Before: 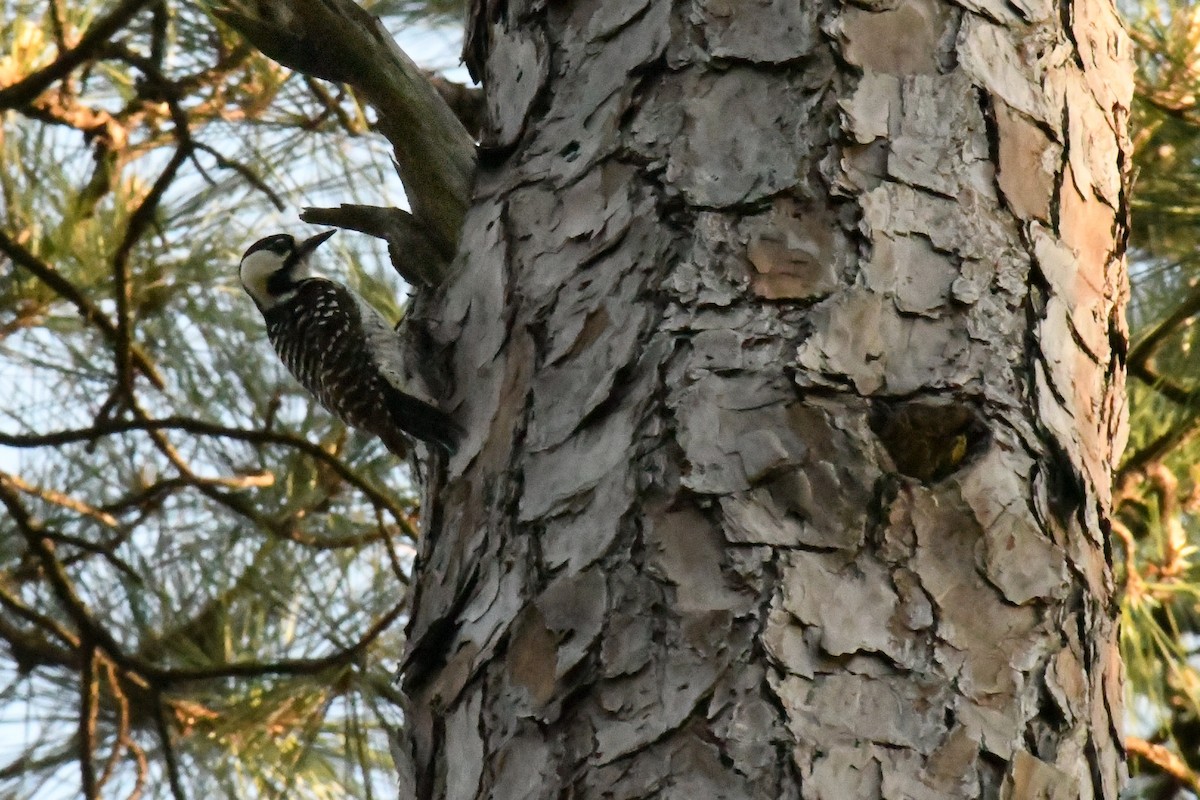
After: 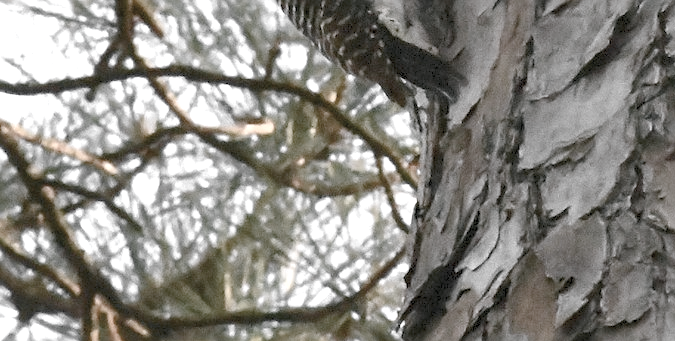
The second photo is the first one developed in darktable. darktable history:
sharpen: on, module defaults
color balance rgb: highlights gain › chroma 2.019%, highlights gain › hue 294.2°, perceptual saturation grading › global saturation 20%, perceptual saturation grading › highlights -49.054%, perceptual saturation grading › shadows 24.786%, contrast -29.664%
crop: top 44.029%, right 43.739%, bottom 13.251%
exposure: black level correction 0, exposure 1.511 EV, compensate exposure bias true, compensate highlight preservation false
color zones: curves: ch0 [(0, 0.613) (0.01, 0.613) (0.245, 0.448) (0.498, 0.529) (0.642, 0.665) (0.879, 0.777) (0.99, 0.613)]; ch1 [(0, 0.035) (0.121, 0.189) (0.259, 0.197) (0.415, 0.061) (0.589, 0.022) (0.732, 0.022) (0.857, 0.026) (0.991, 0.053)]
